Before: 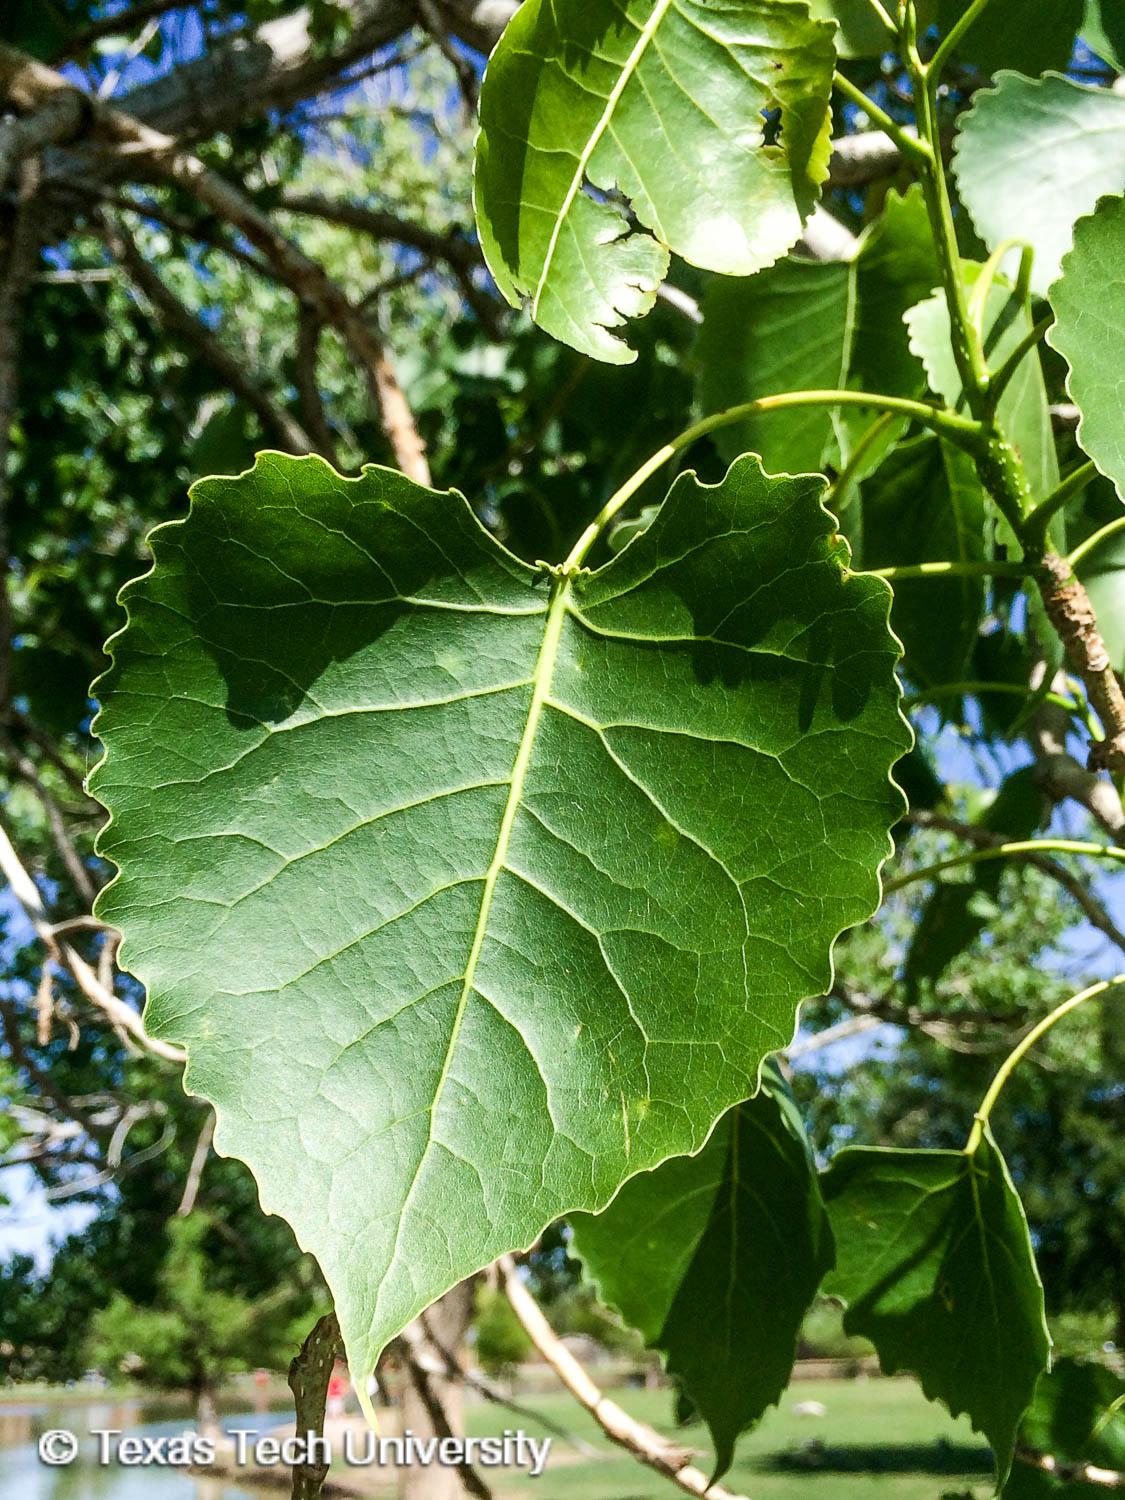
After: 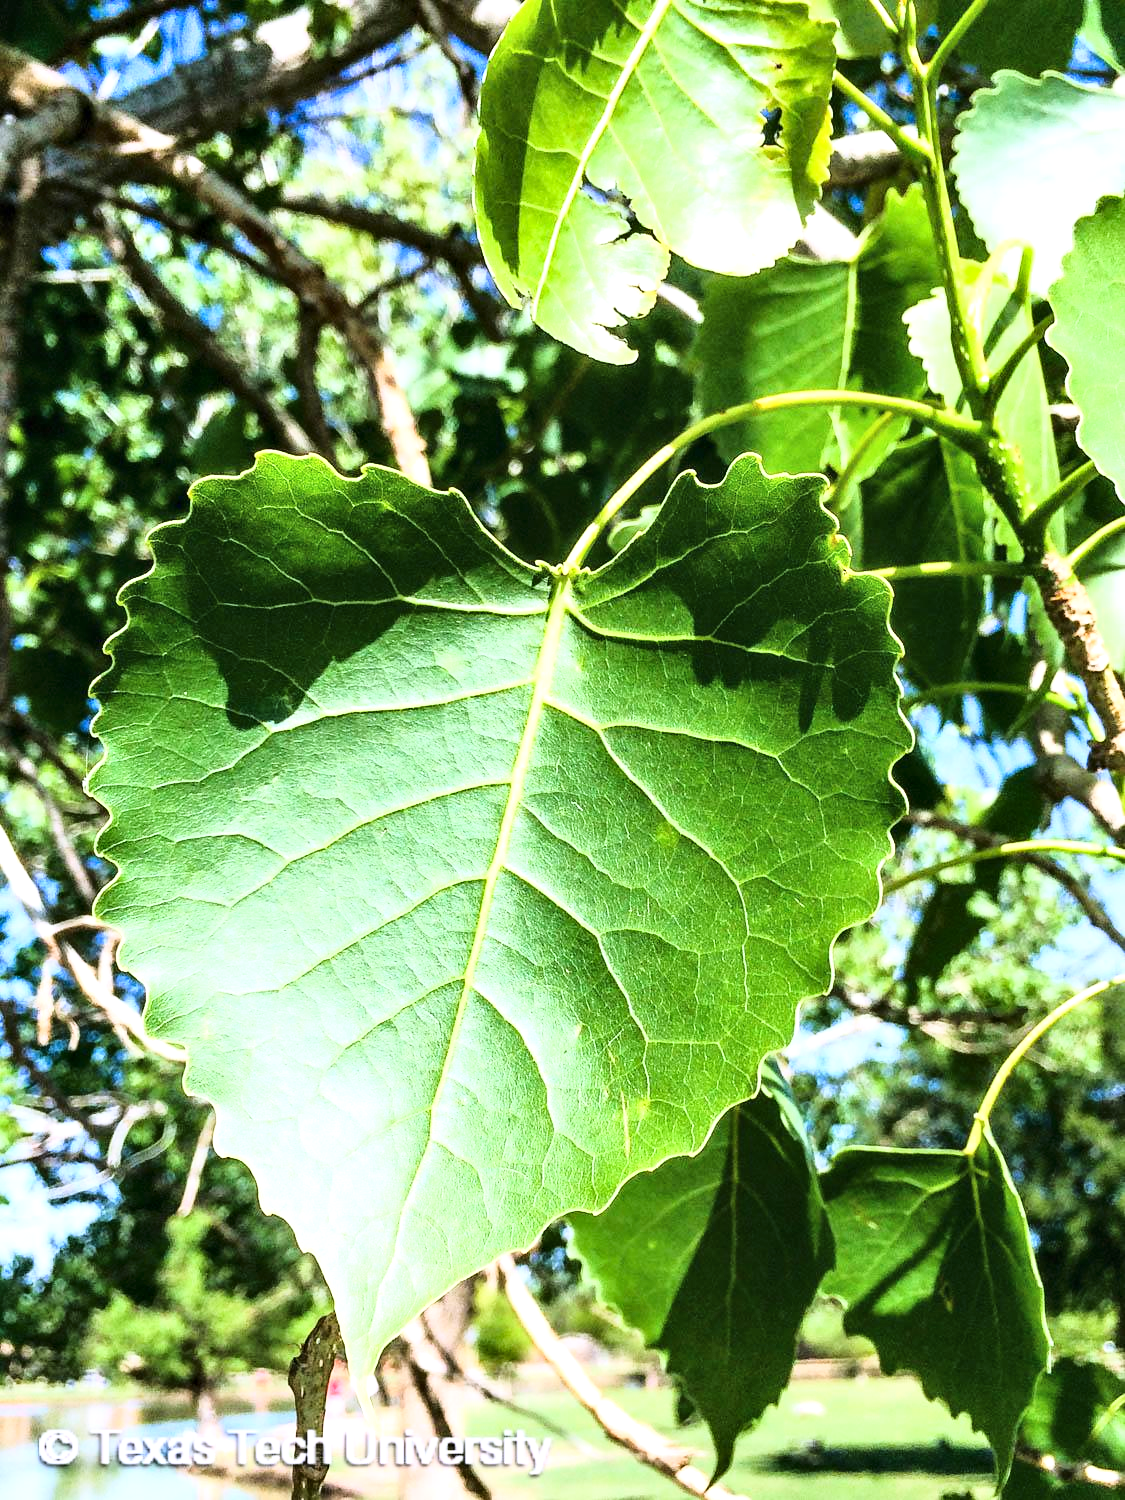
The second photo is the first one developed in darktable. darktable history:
exposure: black level correction -0.002, exposure 0.54 EV, compensate highlight preservation false
contrast equalizer: octaves 7, y [[0.6 ×6], [0.55 ×6], [0 ×6], [0 ×6], [0 ×6]], mix 0.29
base curve: curves: ch0 [(0, 0) (0.028, 0.03) (0.121, 0.232) (0.46, 0.748) (0.859, 0.968) (1, 1)]
white balance: red 1.004, blue 1.096
